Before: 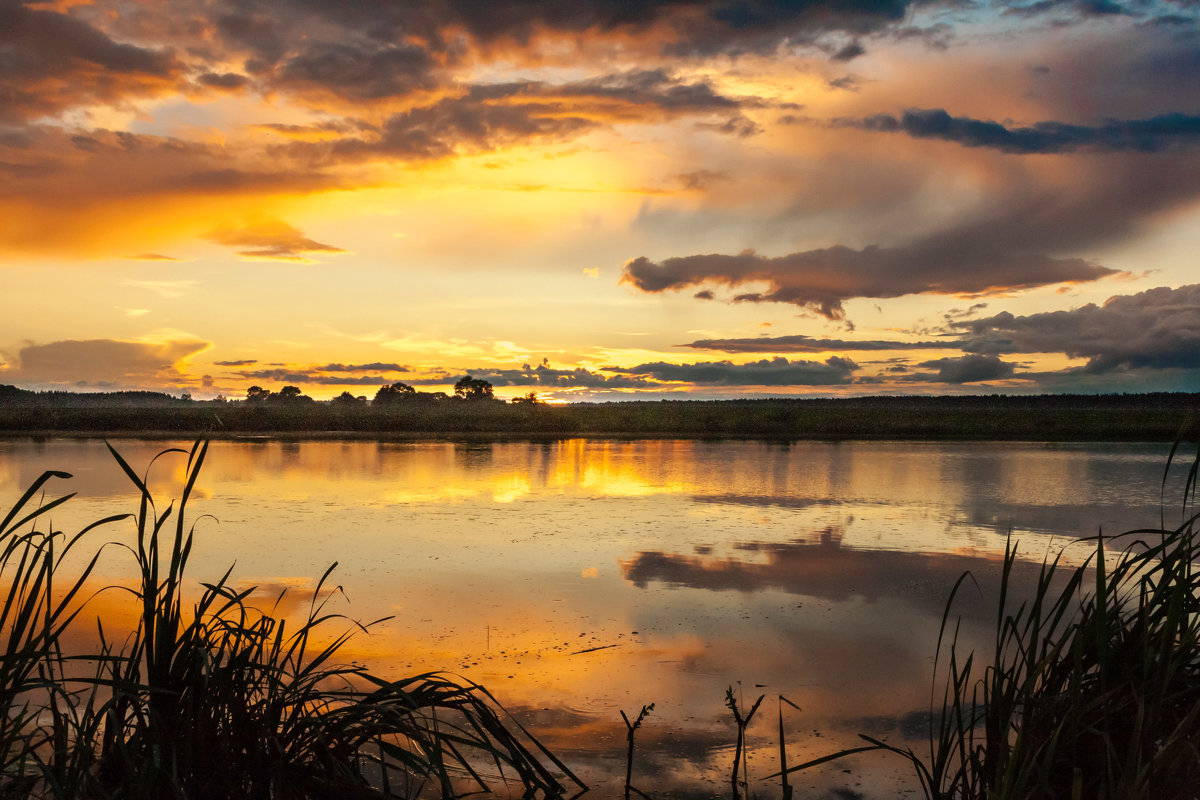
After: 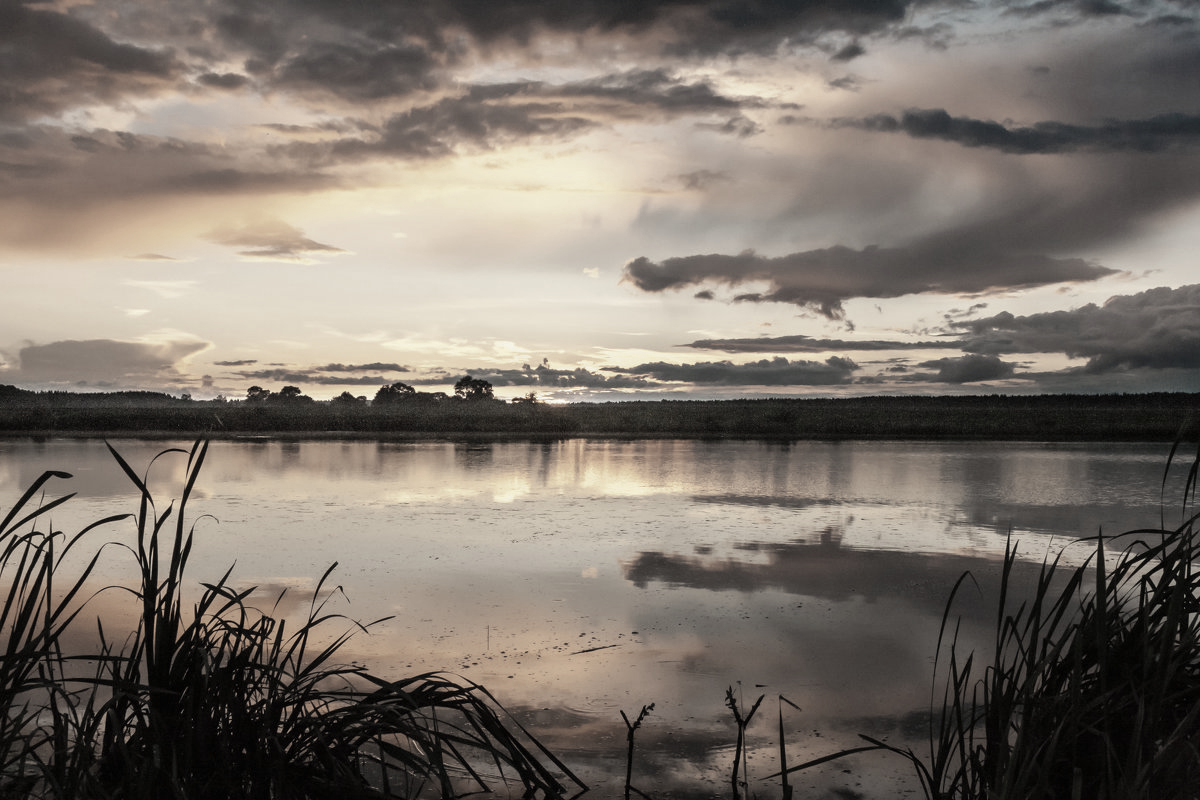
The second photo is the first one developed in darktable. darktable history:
color correction: highlights b* -0.016, saturation 0.225
